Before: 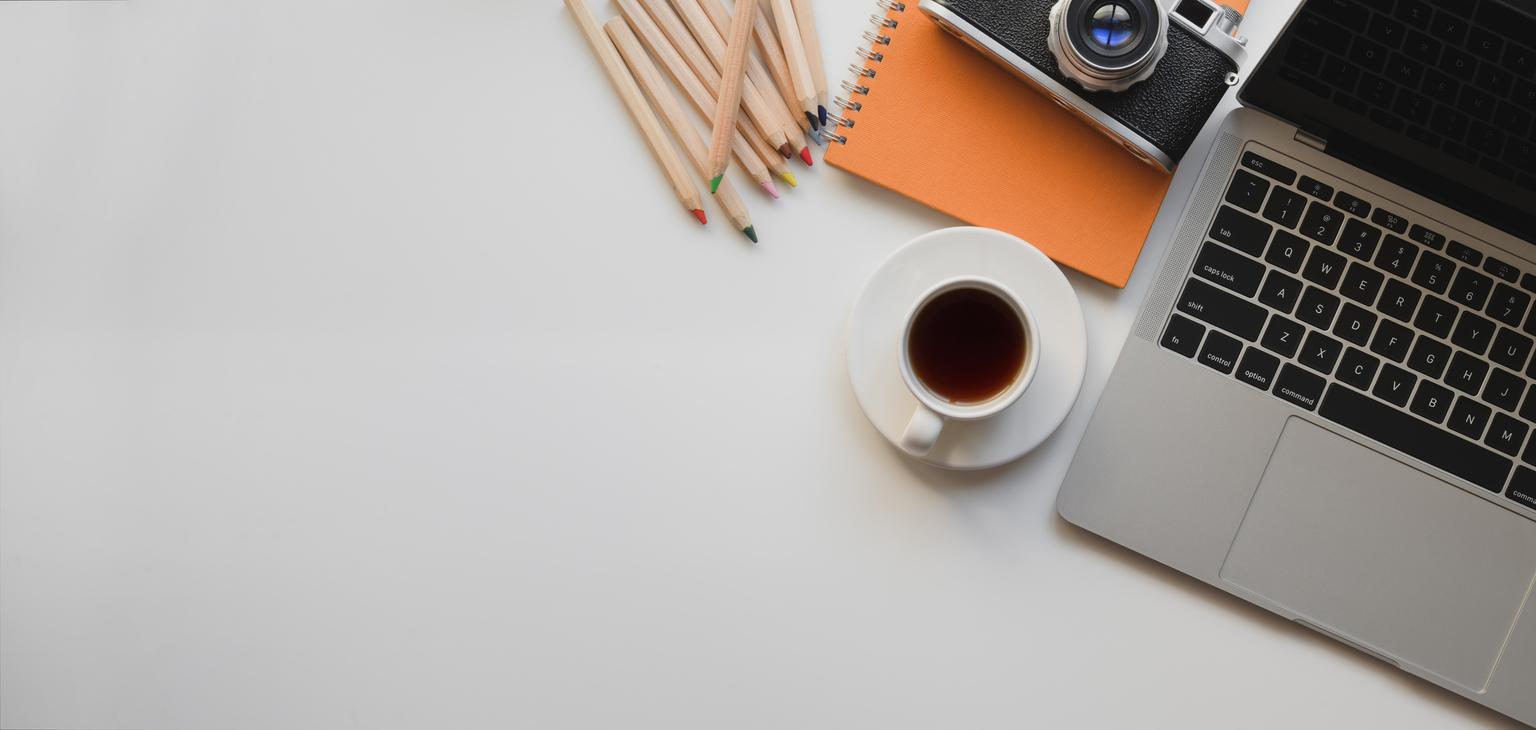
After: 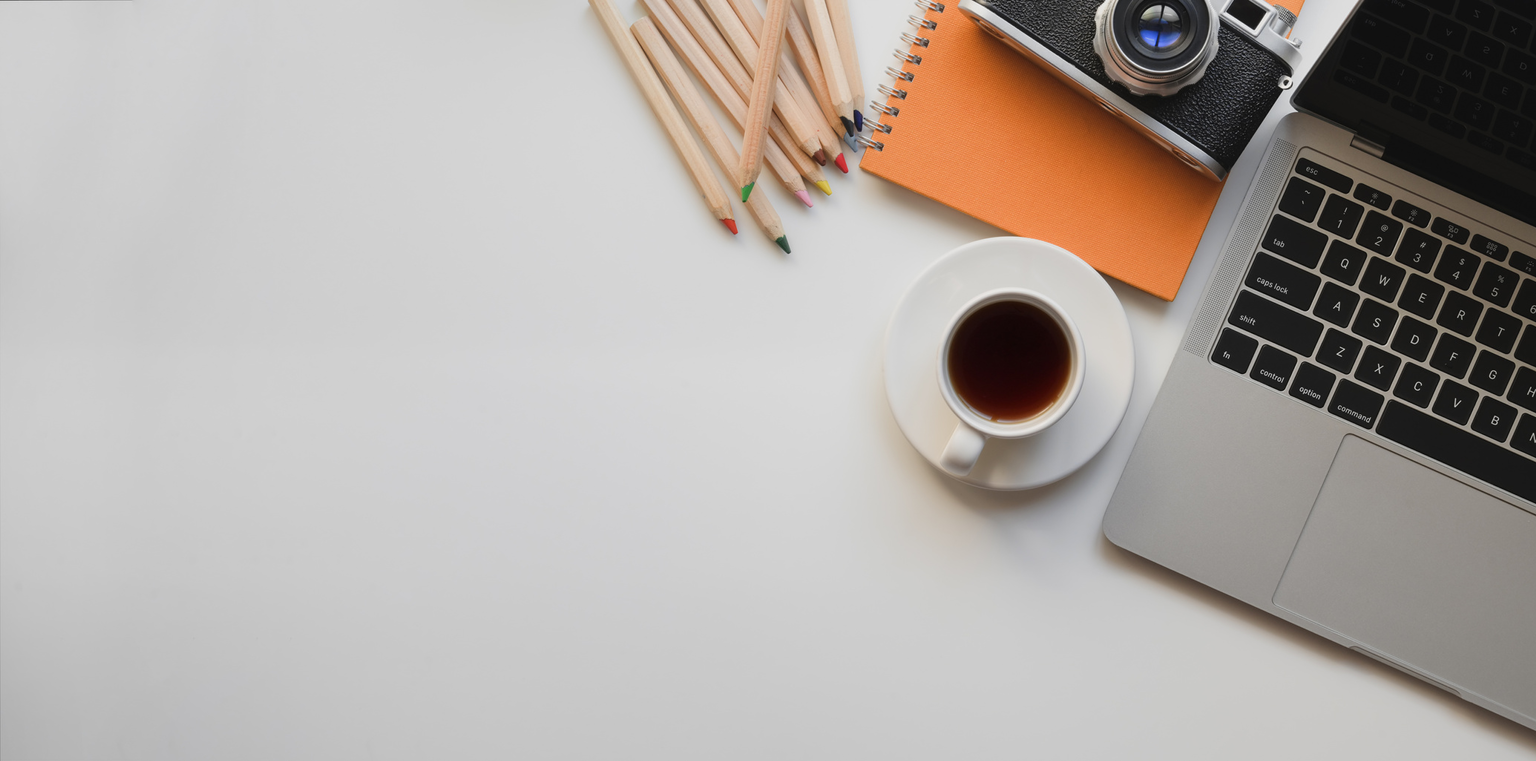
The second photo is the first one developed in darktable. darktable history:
crop: right 4.126%, bottom 0.031%
